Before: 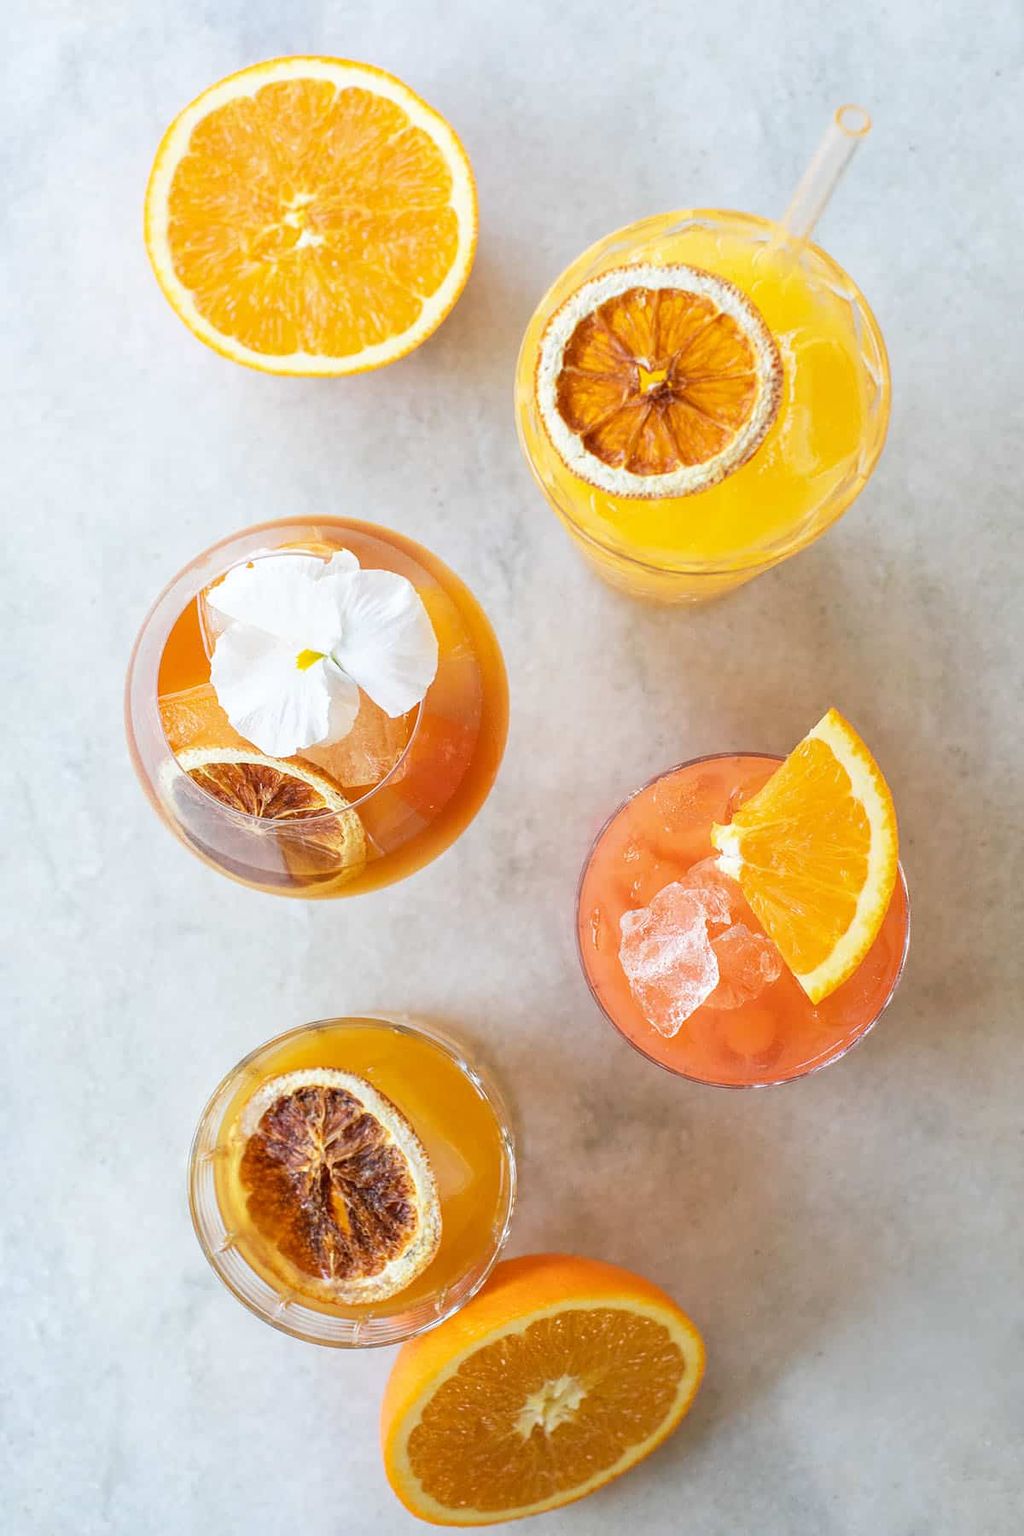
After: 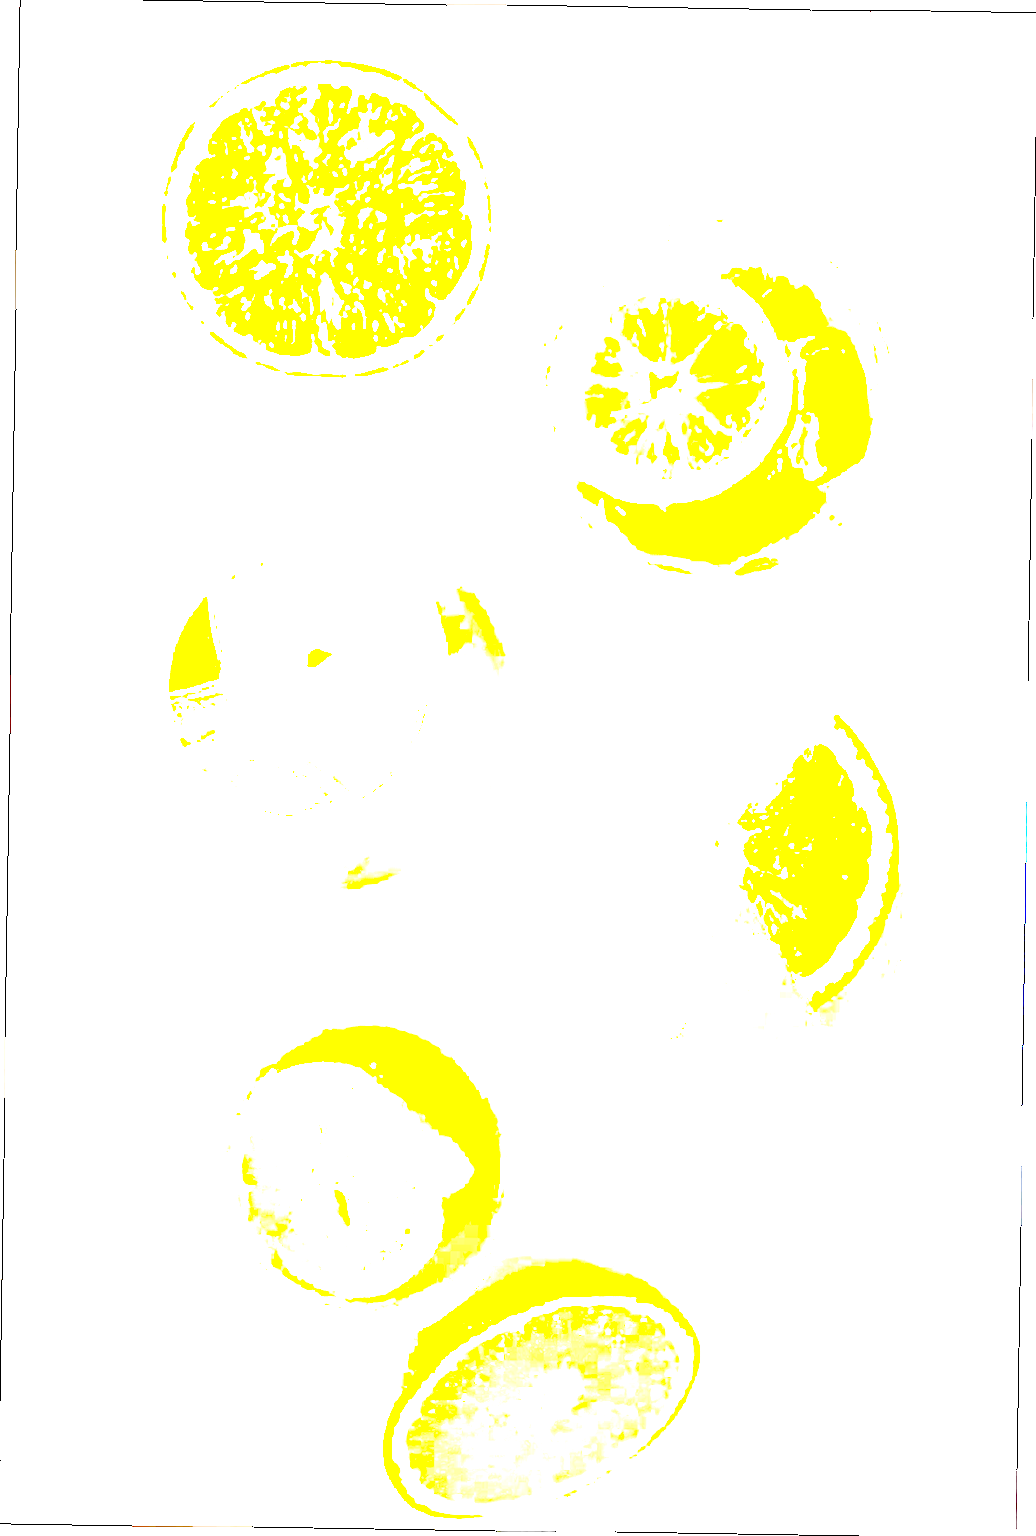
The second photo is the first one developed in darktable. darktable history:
grain: coarseness 0.09 ISO, strength 40%
rotate and perspective: rotation 0.8°, automatic cropping off
local contrast: detail 130%
exposure: exposure 8 EV, compensate highlight preservation false
